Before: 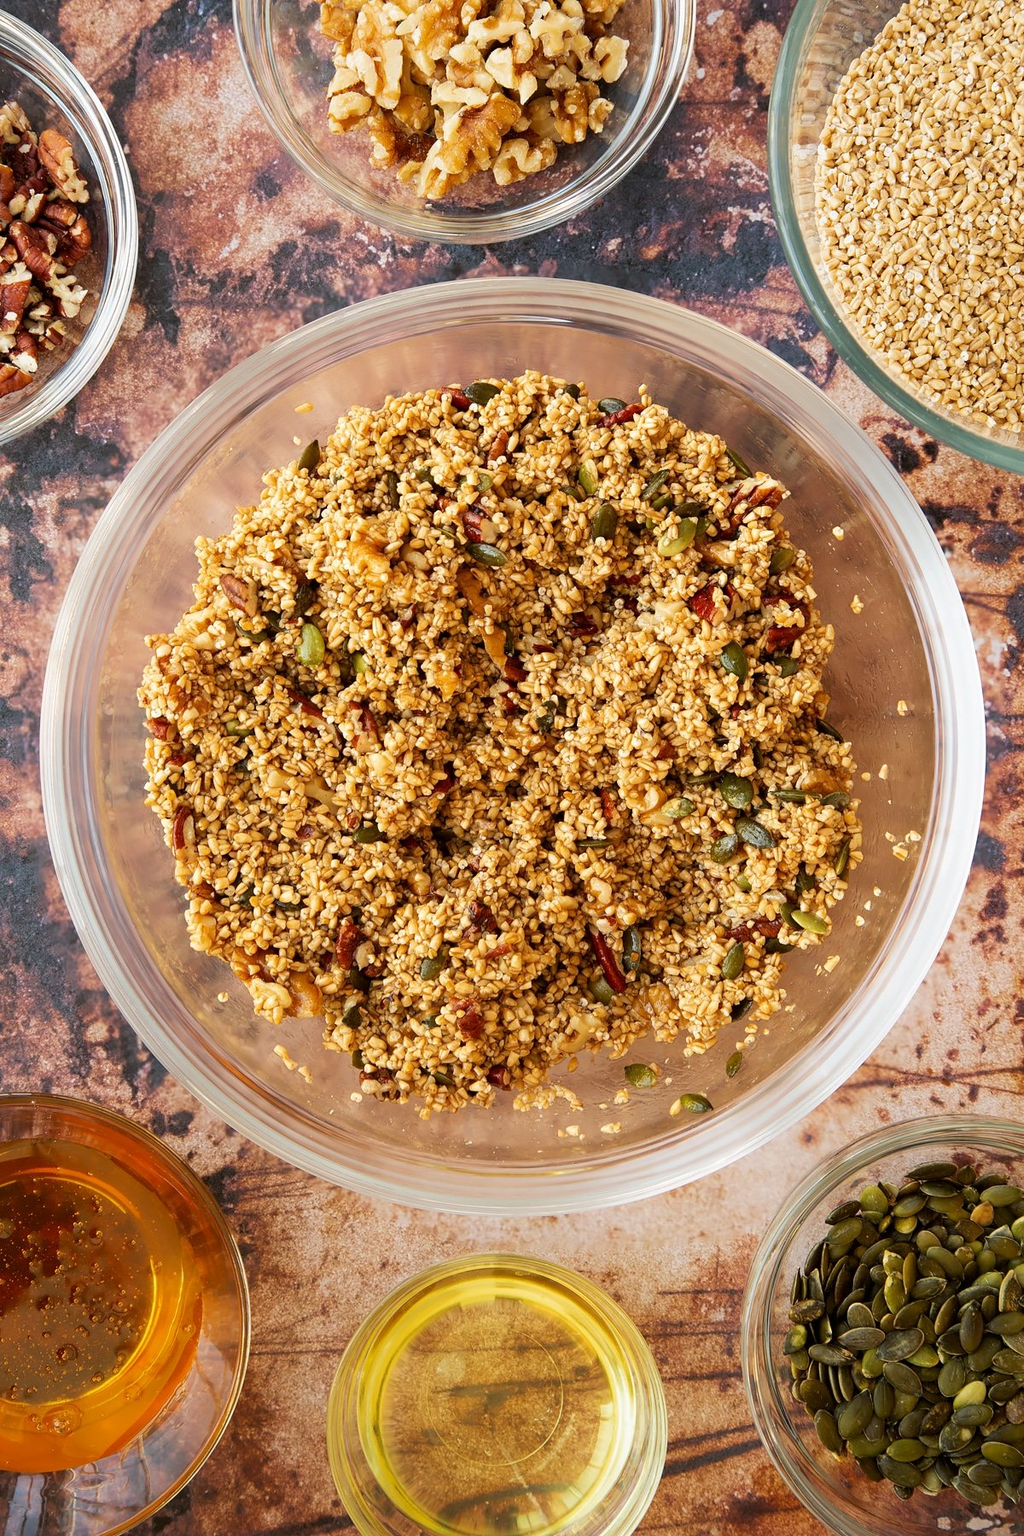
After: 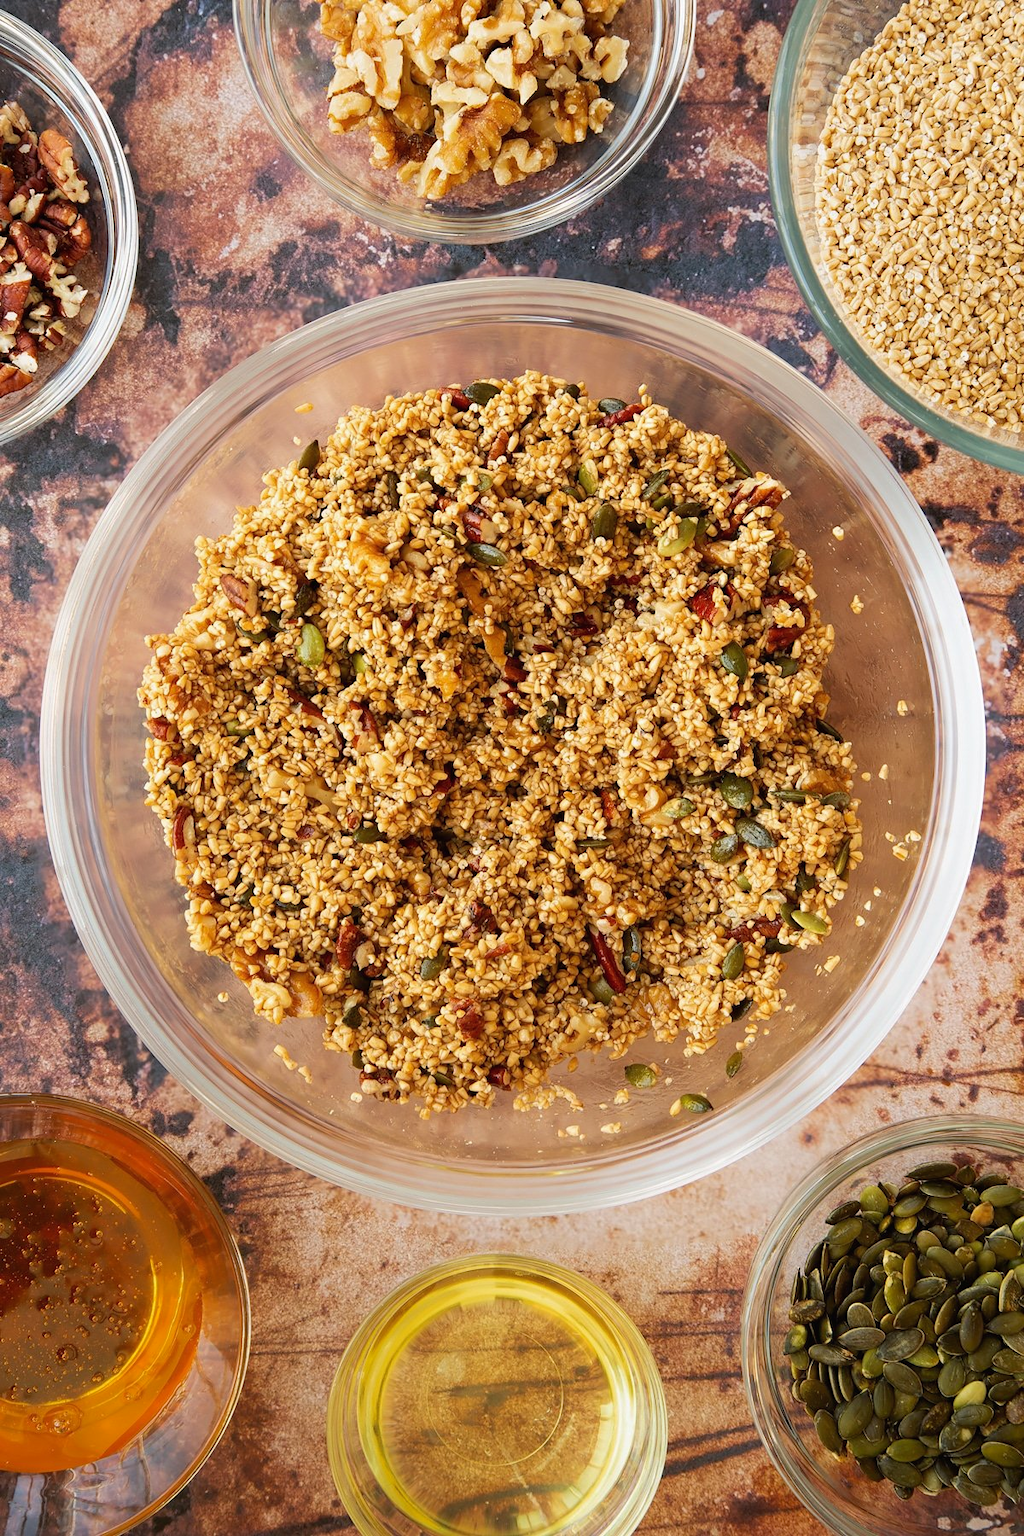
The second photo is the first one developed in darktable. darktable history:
local contrast: mode bilateral grid, contrast 100, coarseness 100, detail 89%, midtone range 0.2
